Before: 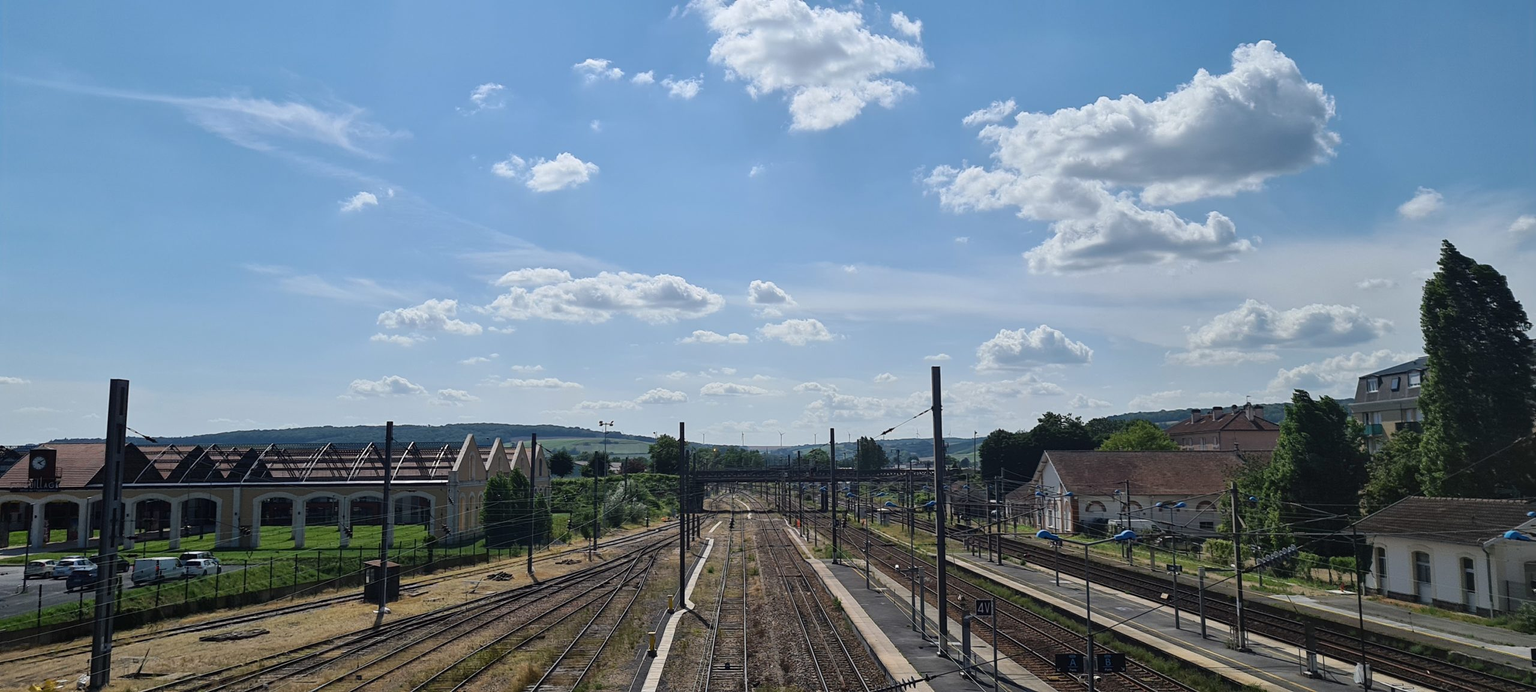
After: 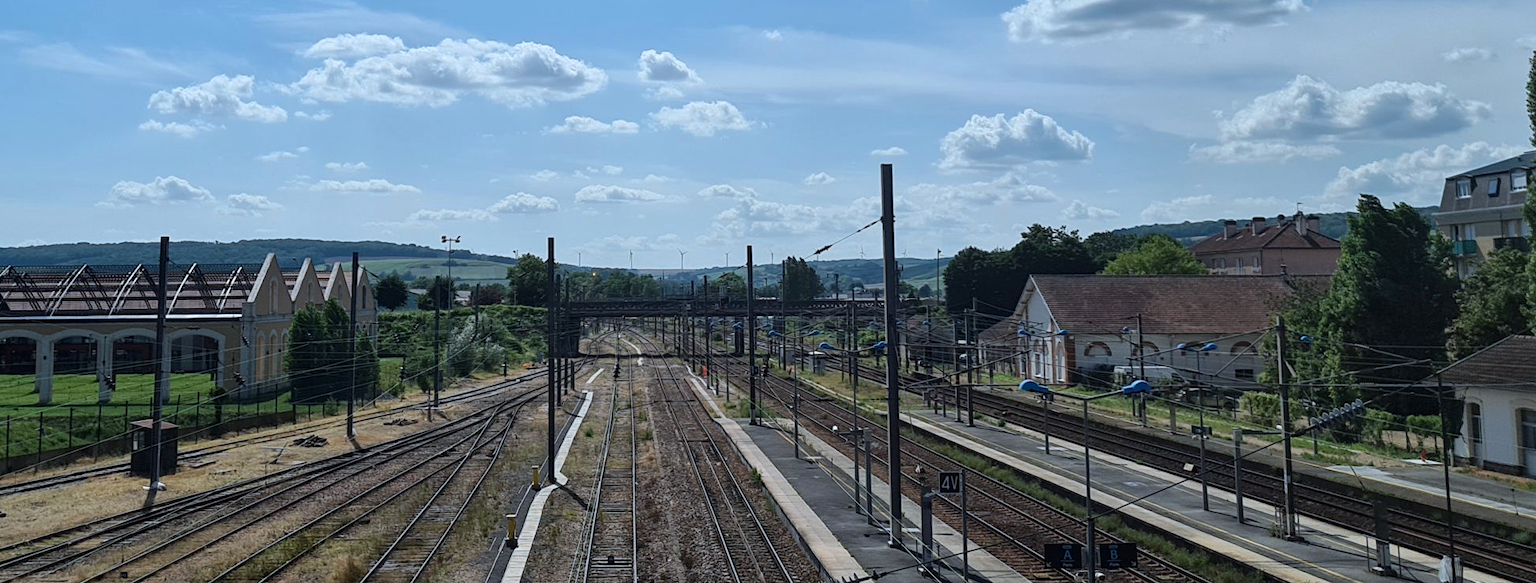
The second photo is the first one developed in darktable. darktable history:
crop and rotate: left 17.299%, top 35.115%, right 7.015%, bottom 1.024%
local contrast: highlights 100%, shadows 100%, detail 120%, midtone range 0.2
color correction: highlights a* -4.18, highlights b* -10.81
